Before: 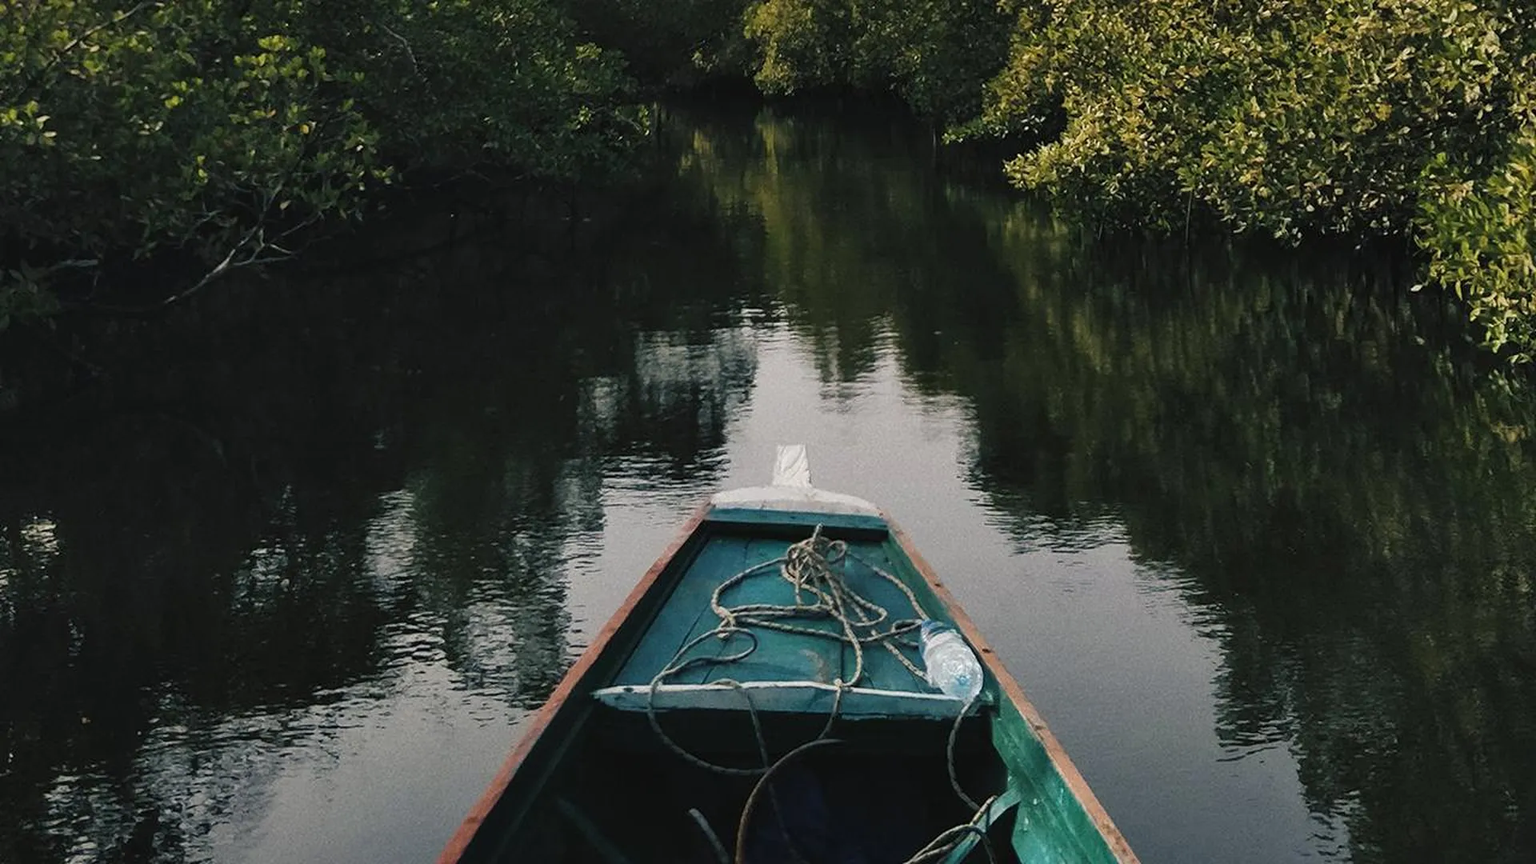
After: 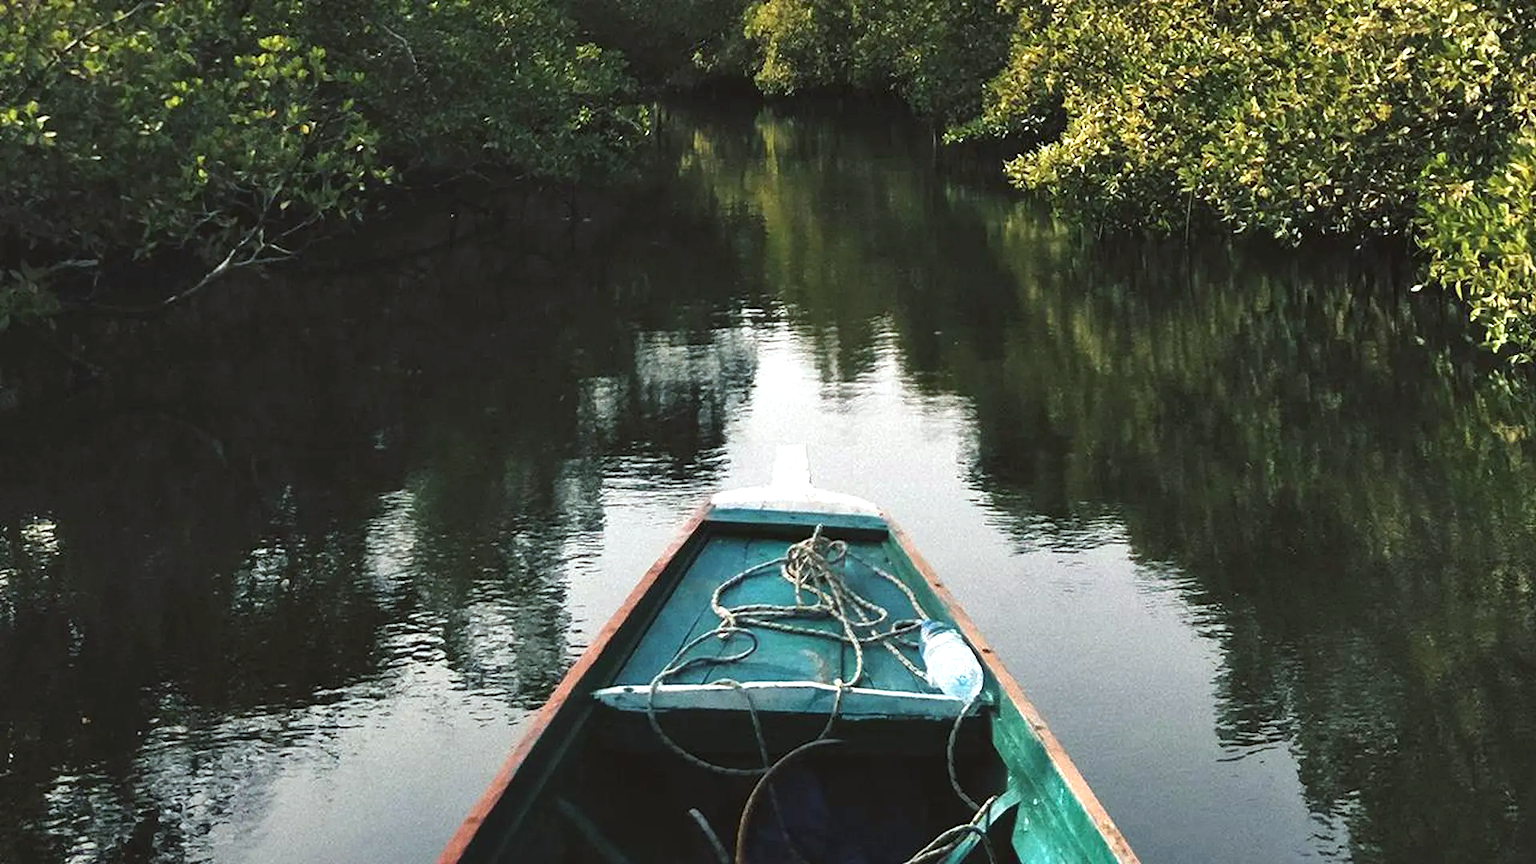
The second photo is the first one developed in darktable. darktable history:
exposure: exposure 1.093 EV, compensate exposure bias true, compensate highlight preservation false
color correction: highlights a* -2.89, highlights b* -2.16, shadows a* 1.97, shadows b* 2.75
